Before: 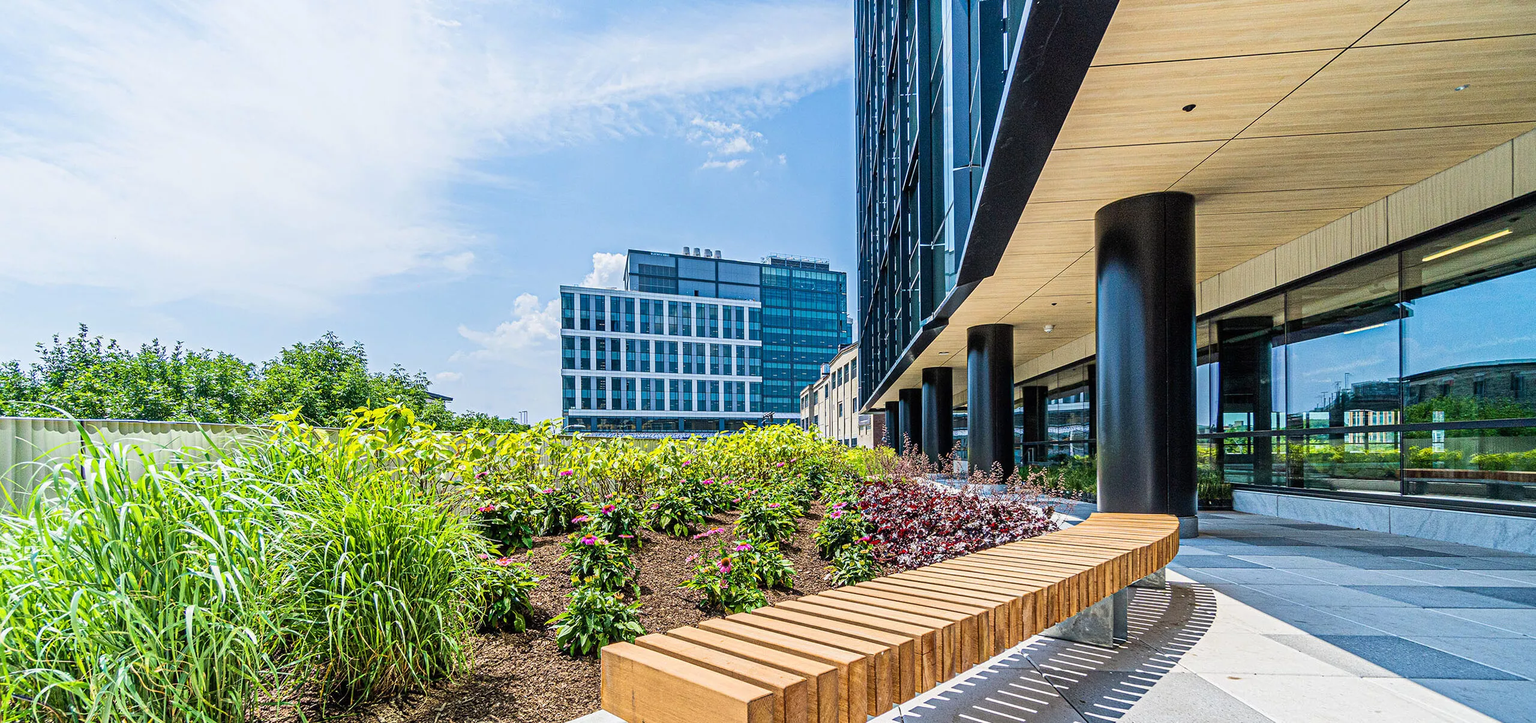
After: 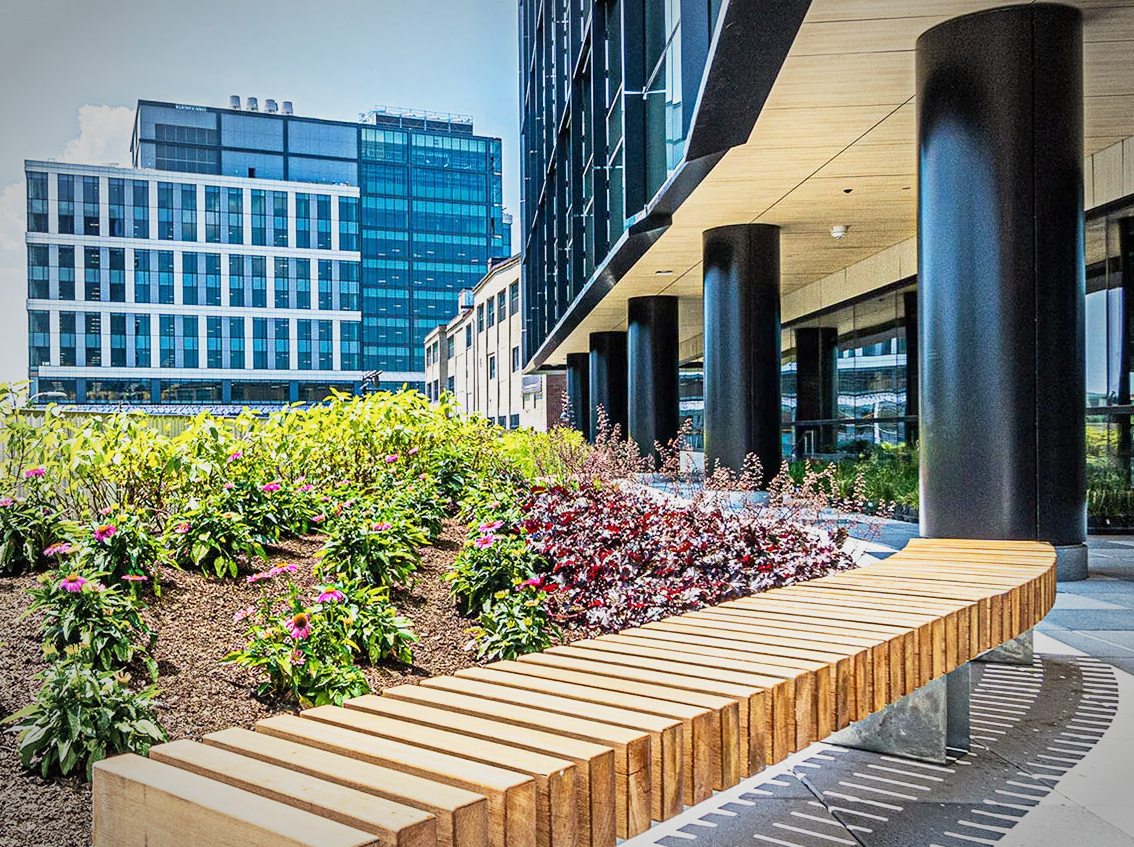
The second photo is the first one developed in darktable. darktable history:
base curve: curves: ch0 [(0, 0) (0.088, 0.125) (0.176, 0.251) (0.354, 0.501) (0.613, 0.749) (1, 0.877)], preserve colors none
crop: left 35.517%, top 26.264%, right 20.159%, bottom 3.386%
vignetting: automatic ratio true, unbound false
